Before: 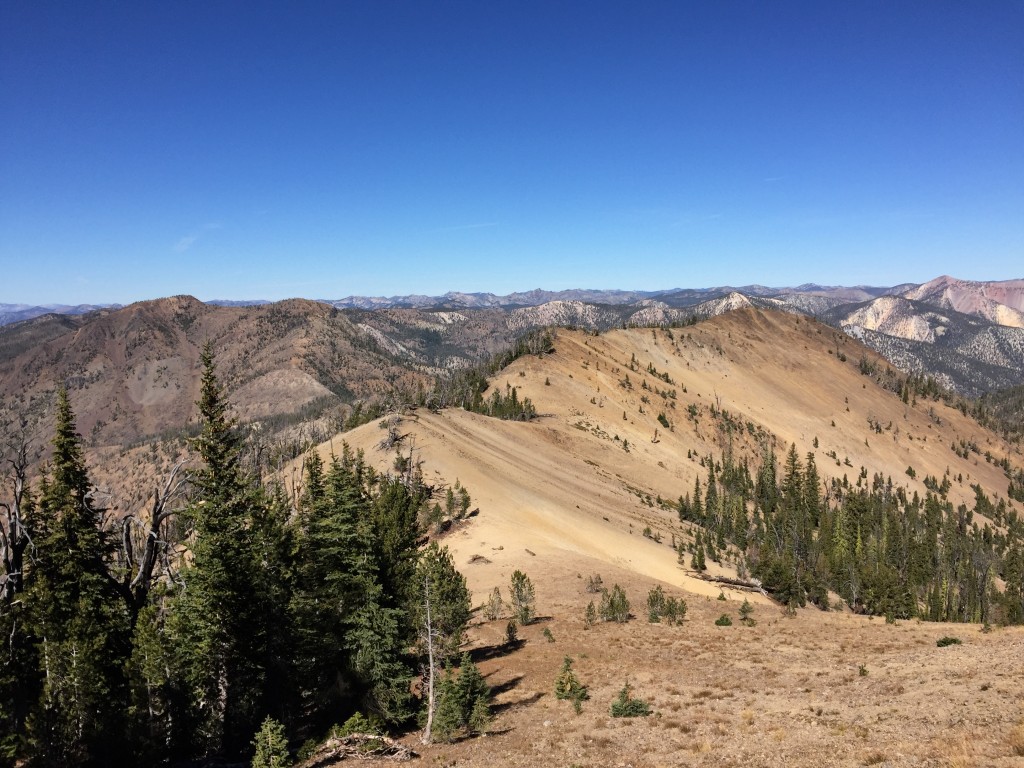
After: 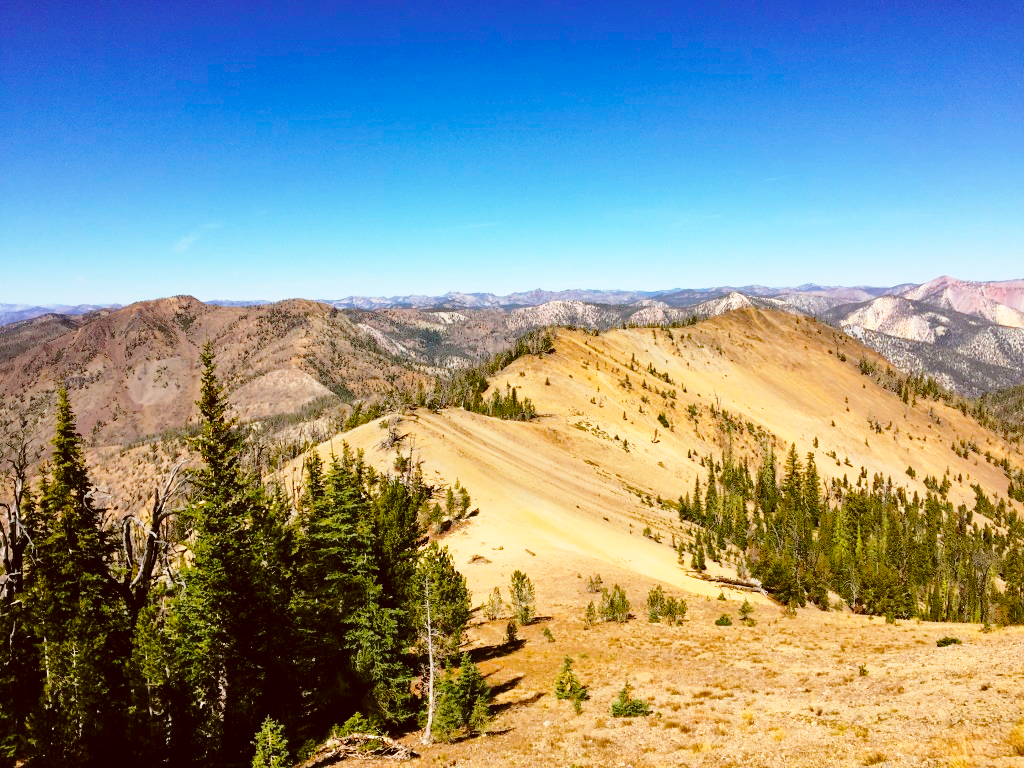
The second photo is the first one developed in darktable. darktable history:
color correction: highlights a* -0.482, highlights b* 0.161, shadows a* 4.66, shadows b* 20.72
base curve: curves: ch0 [(0, 0) (0.028, 0.03) (0.121, 0.232) (0.46, 0.748) (0.859, 0.968) (1, 1)], preserve colors none
color balance rgb: linear chroma grading › global chroma 15%, perceptual saturation grading › global saturation 30%
